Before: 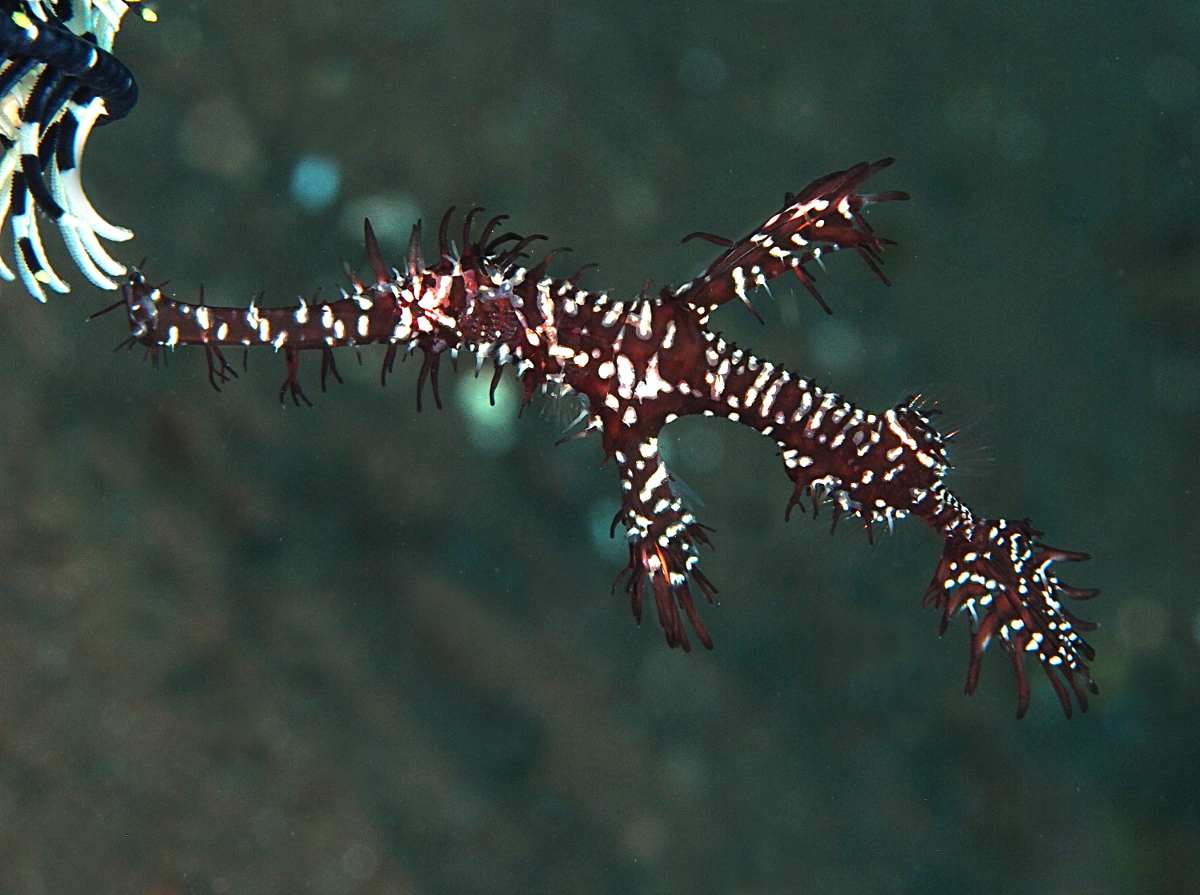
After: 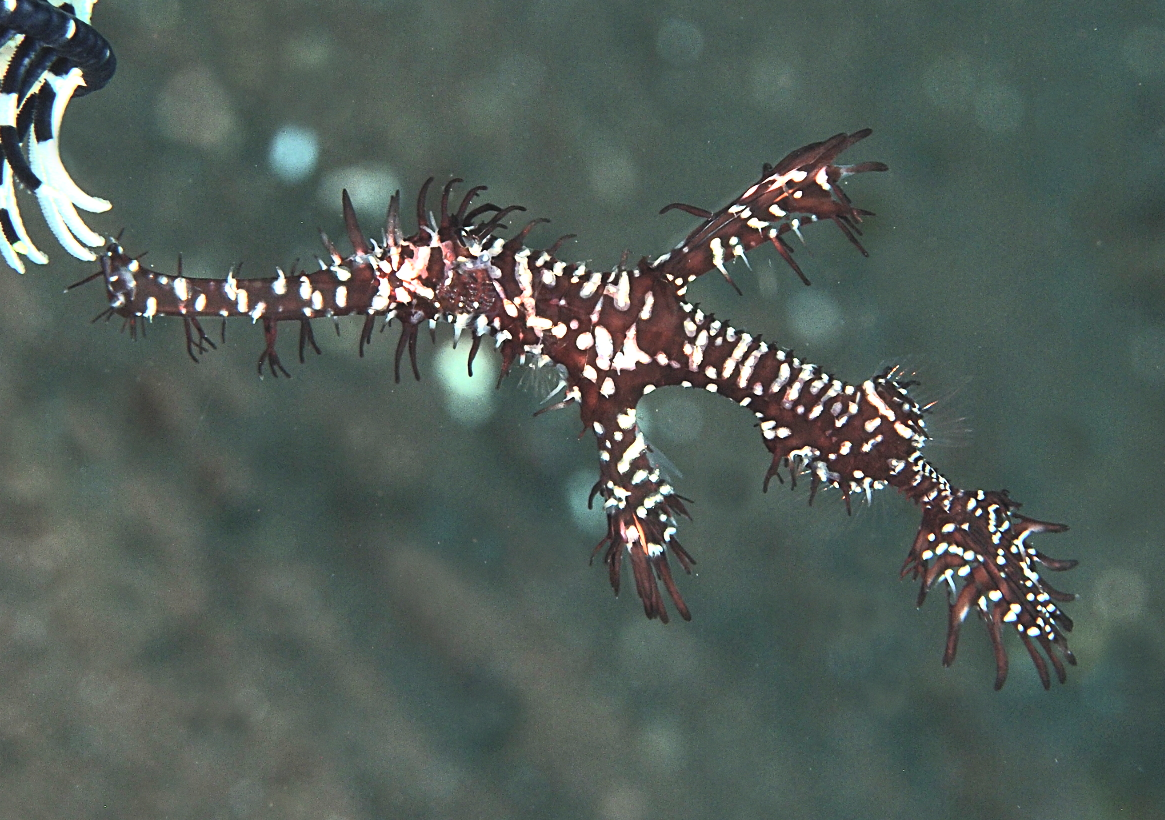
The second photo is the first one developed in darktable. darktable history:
crop: left 1.913%, top 3.334%, right 0.936%, bottom 4.957%
contrast brightness saturation: contrast 0.418, brightness 0.564, saturation -0.184
shadows and highlights: low approximation 0.01, soften with gaussian
